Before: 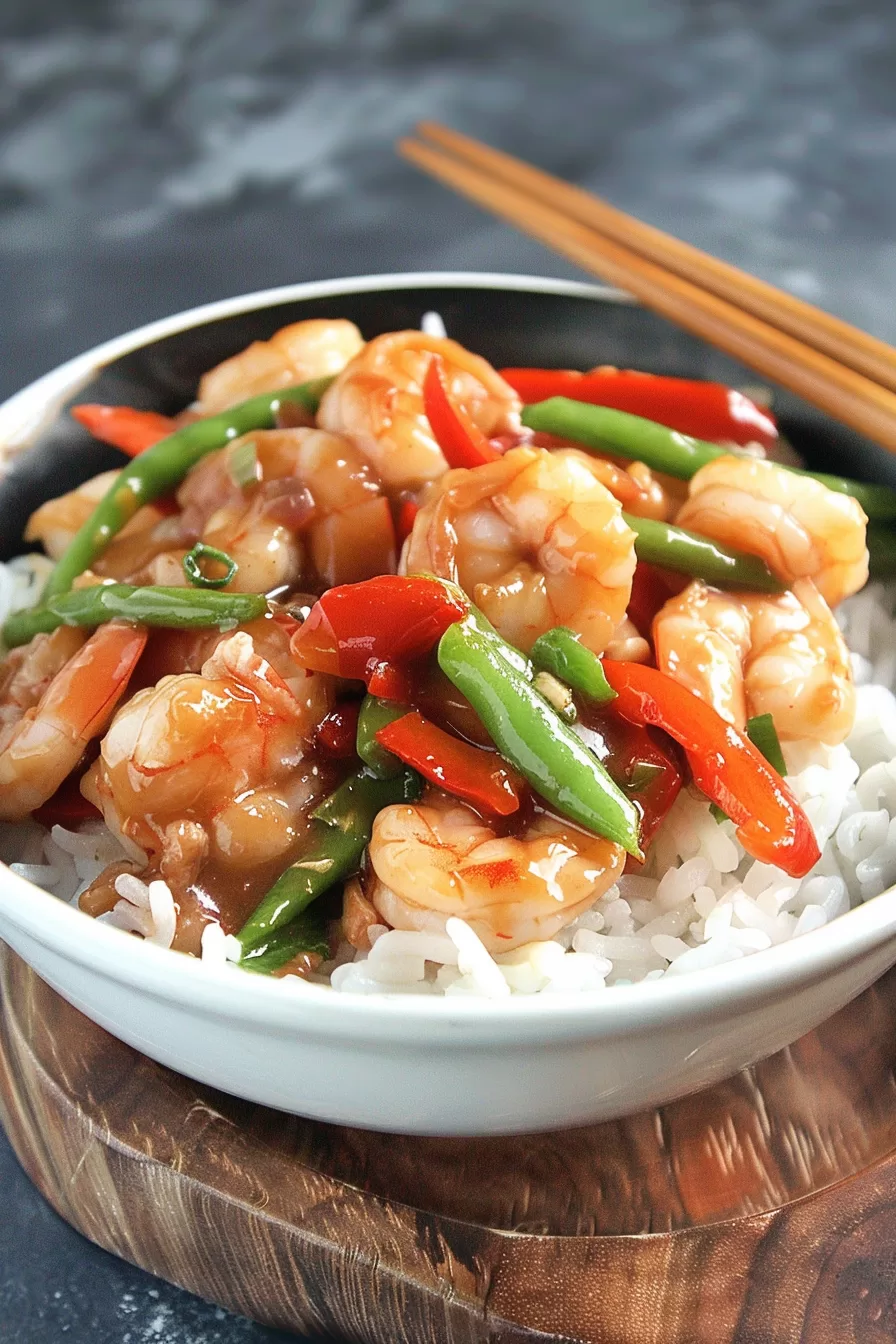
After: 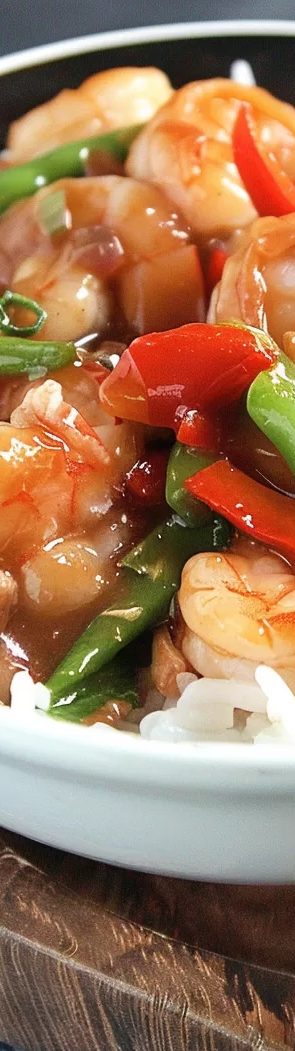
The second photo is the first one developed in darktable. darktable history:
crop and rotate: left 21.334%, top 18.824%, right 45.639%, bottom 2.972%
